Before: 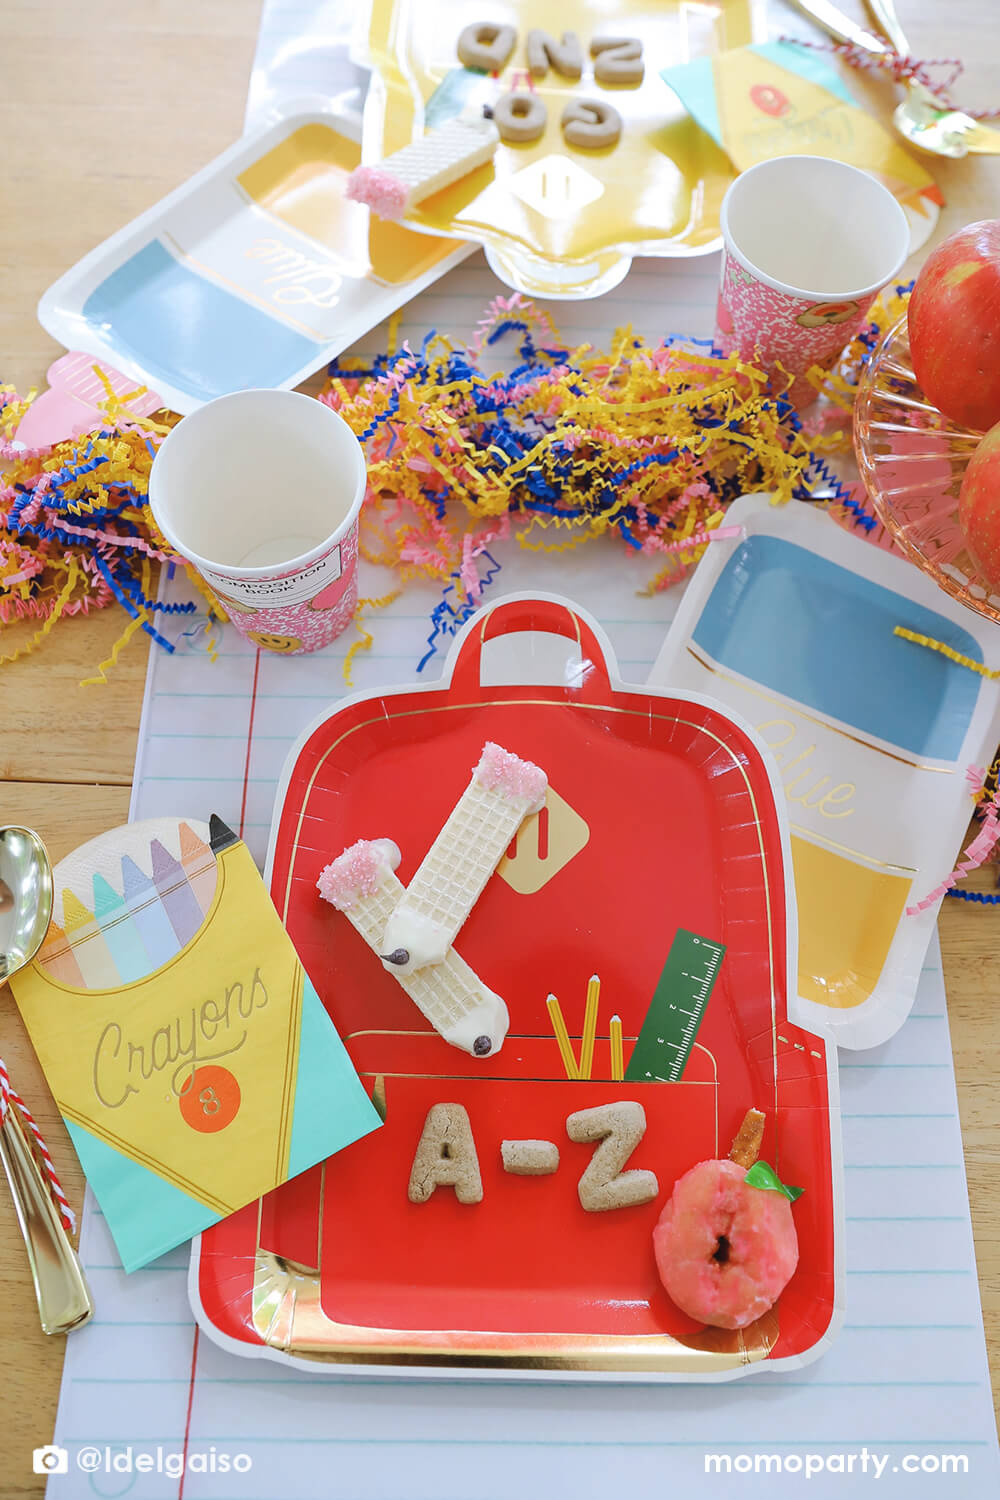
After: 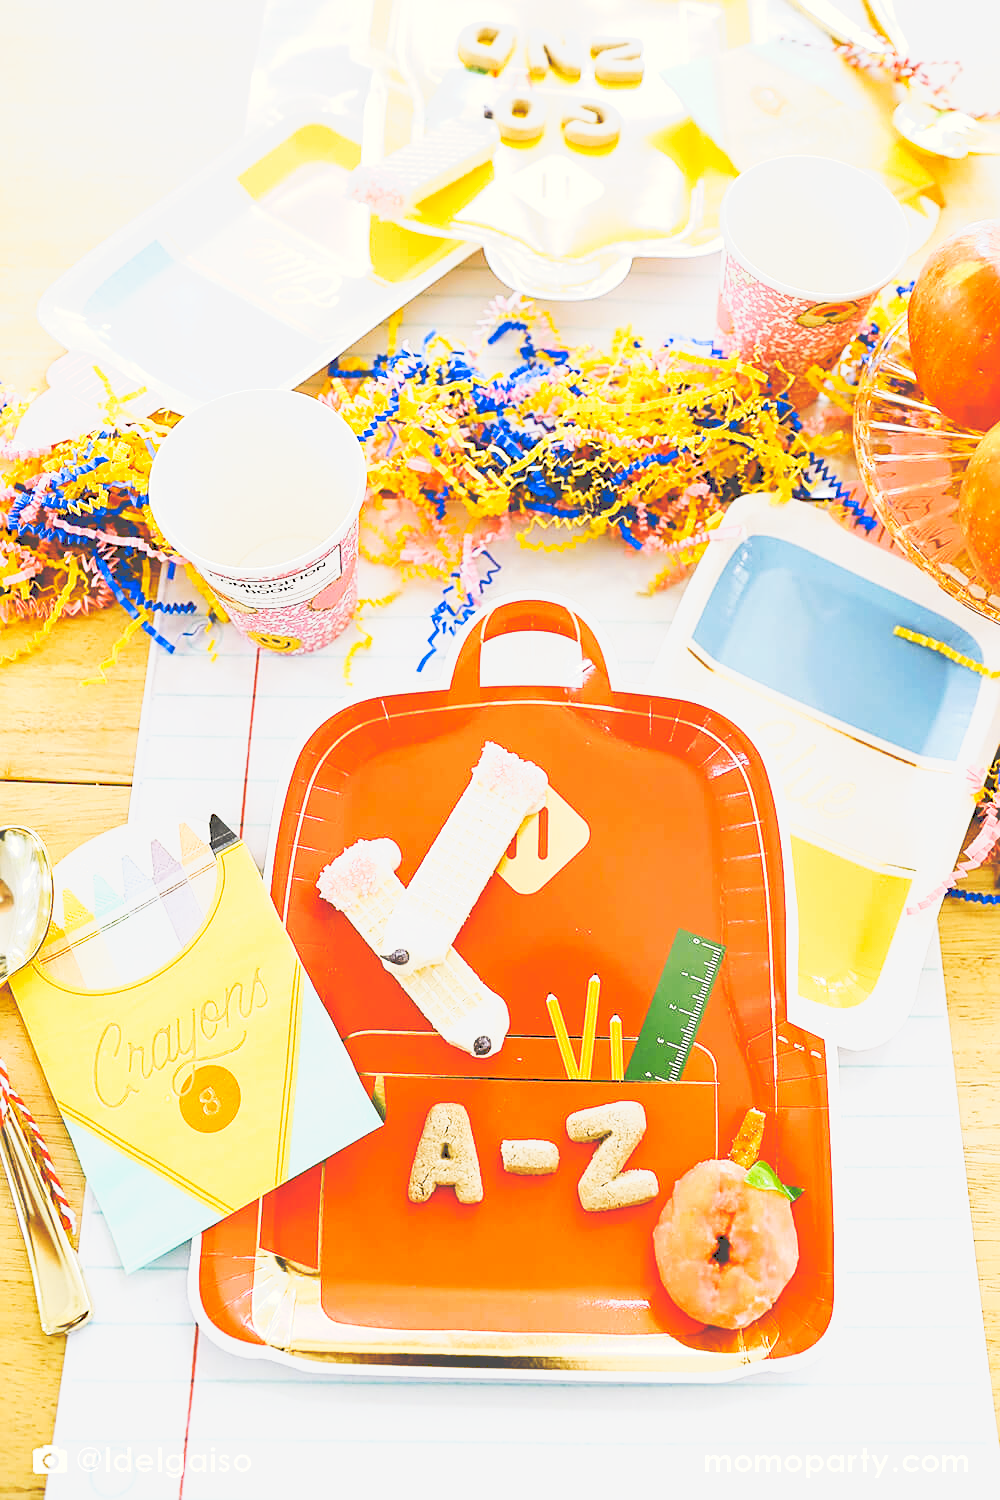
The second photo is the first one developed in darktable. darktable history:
white balance: red 1.045, blue 0.932
tone curve: curves: ch0 [(0, 0) (0.003, 0.279) (0.011, 0.287) (0.025, 0.295) (0.044, 0.304) (0.069, 0.316) (0.1, 0.319) (0.136, 0.316) (0.177, 0.32) (0.224, 0.359) (0.277, 0.421) (0.335, 0.511) (0.399, 0.639) (0.468, 0.734) (0.543, 0.827) (0.623, 0.89) (0.709, 0.944) (0.801, 0.965) (0.898, 0.968) (1, 1)], preserve colors none
color contrast: green-magenta contrast 0.85, blue-yellow contrast 1.25, unbound 0
exposure: black level correction 0.001, compensate highlight preservation false
sharpen: on, module defaults
